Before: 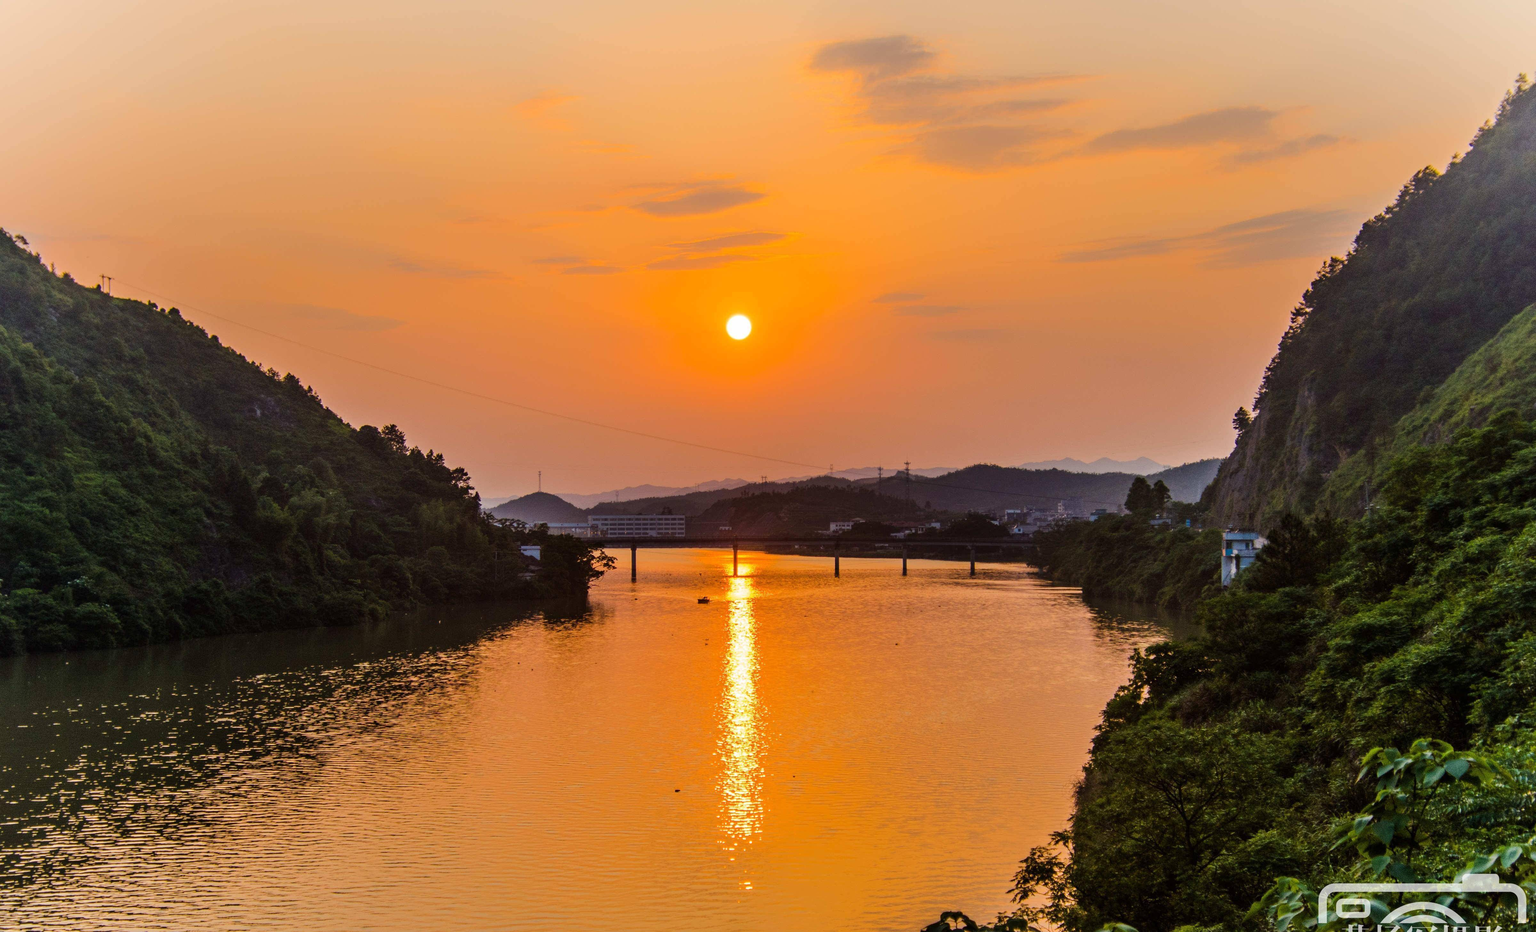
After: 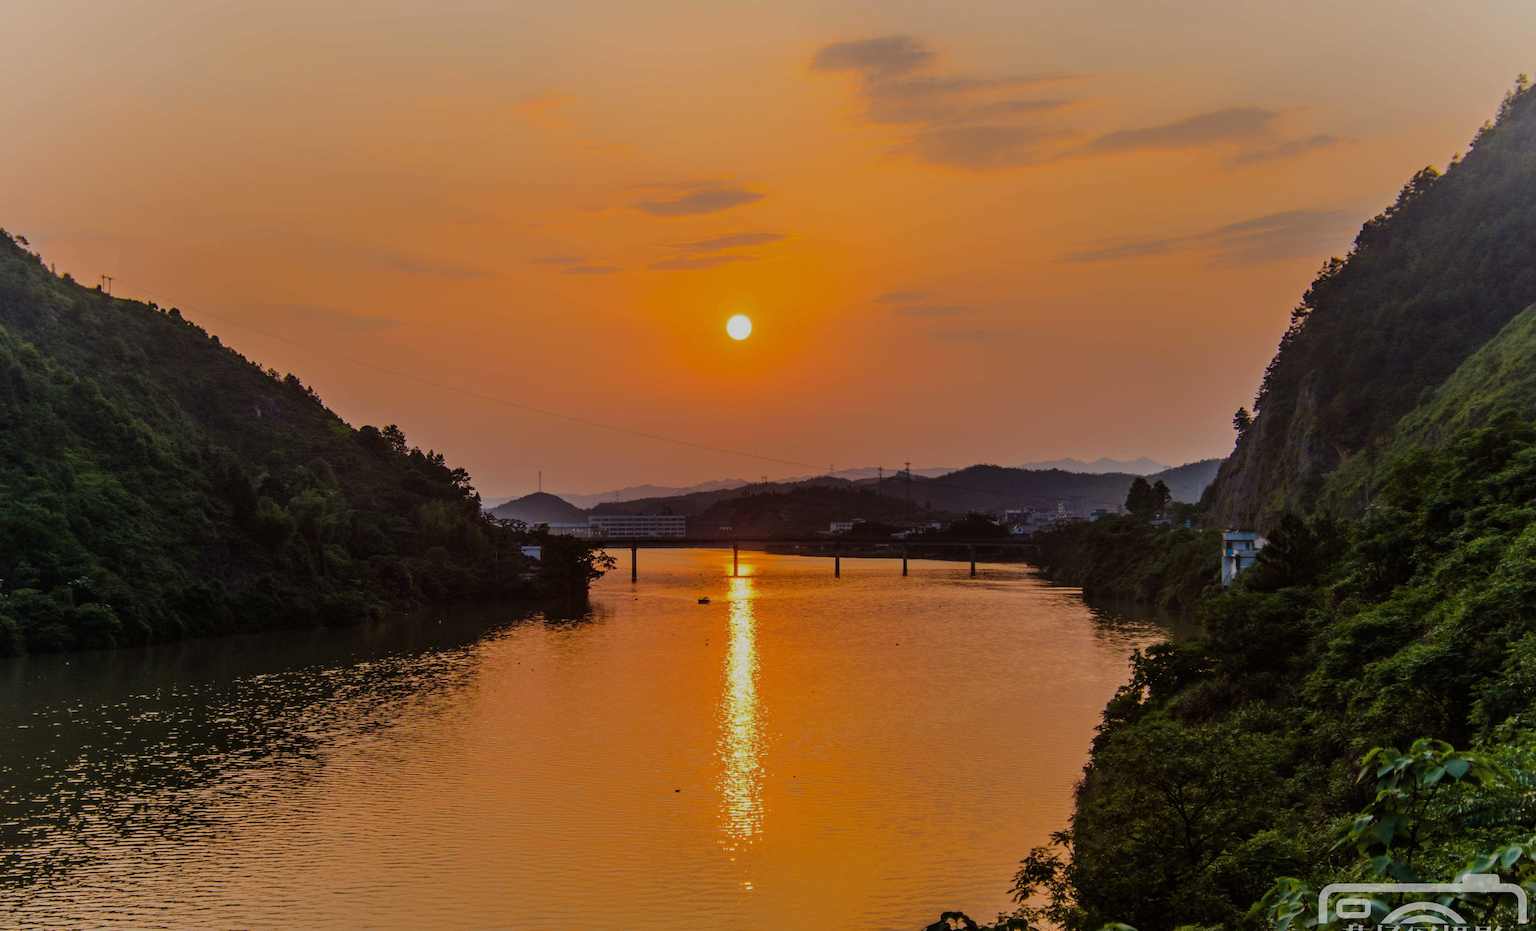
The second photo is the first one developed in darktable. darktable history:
exposure: black level correction 0, exposure -0.686 EV, compensate exposure bias true, compensate highlight preservation false
